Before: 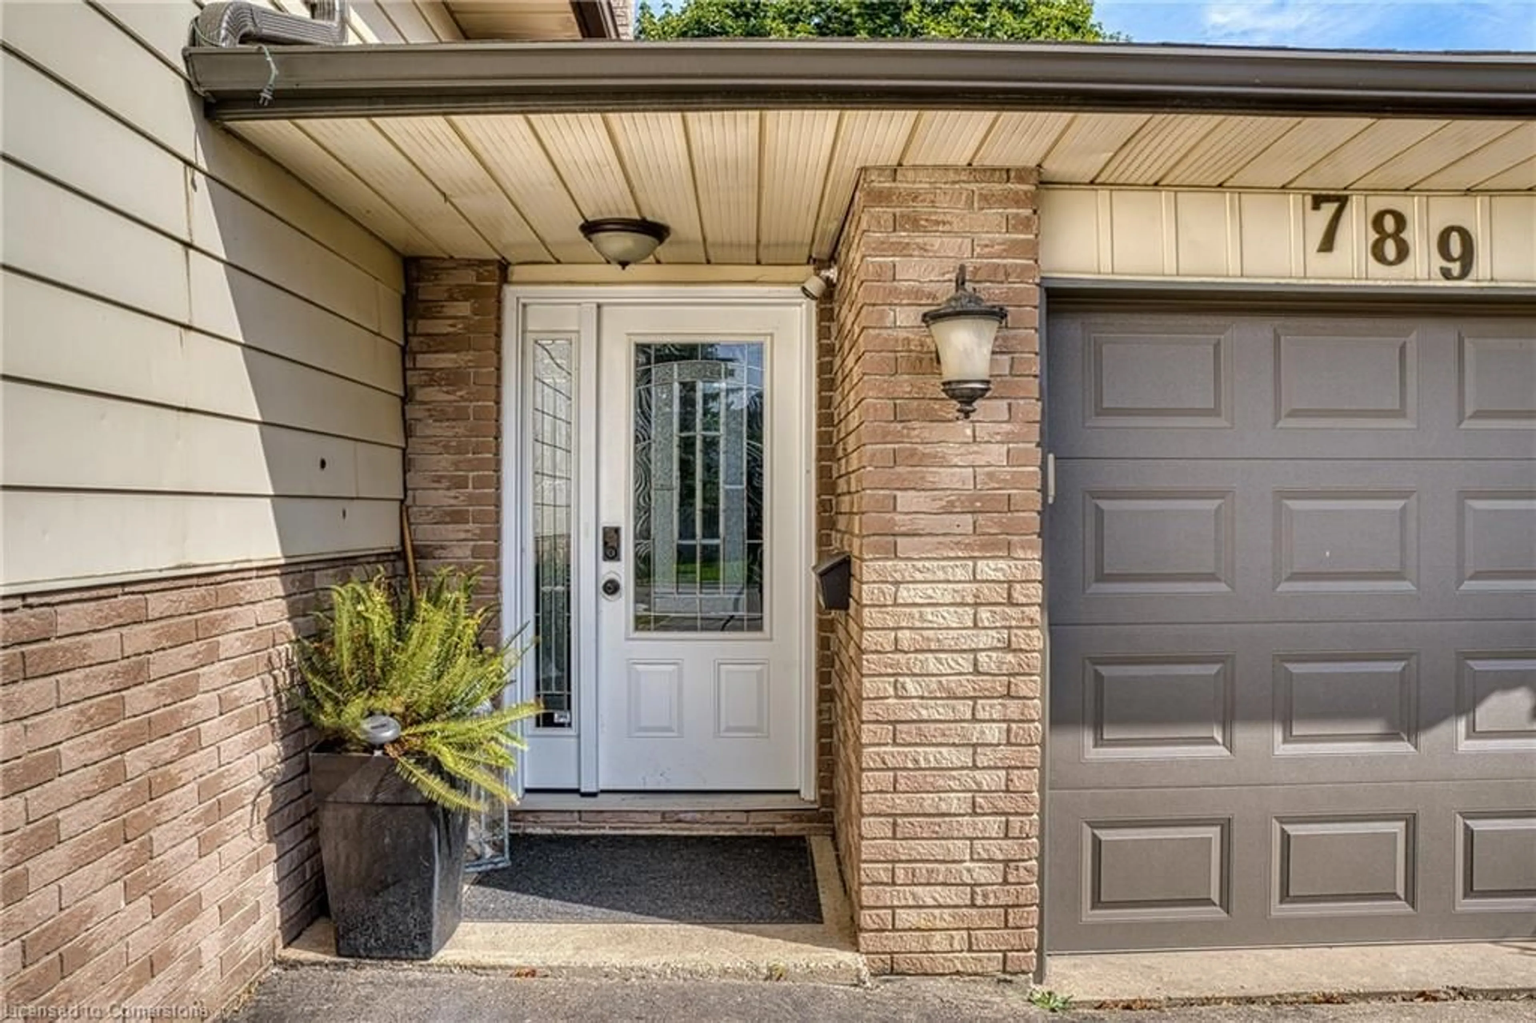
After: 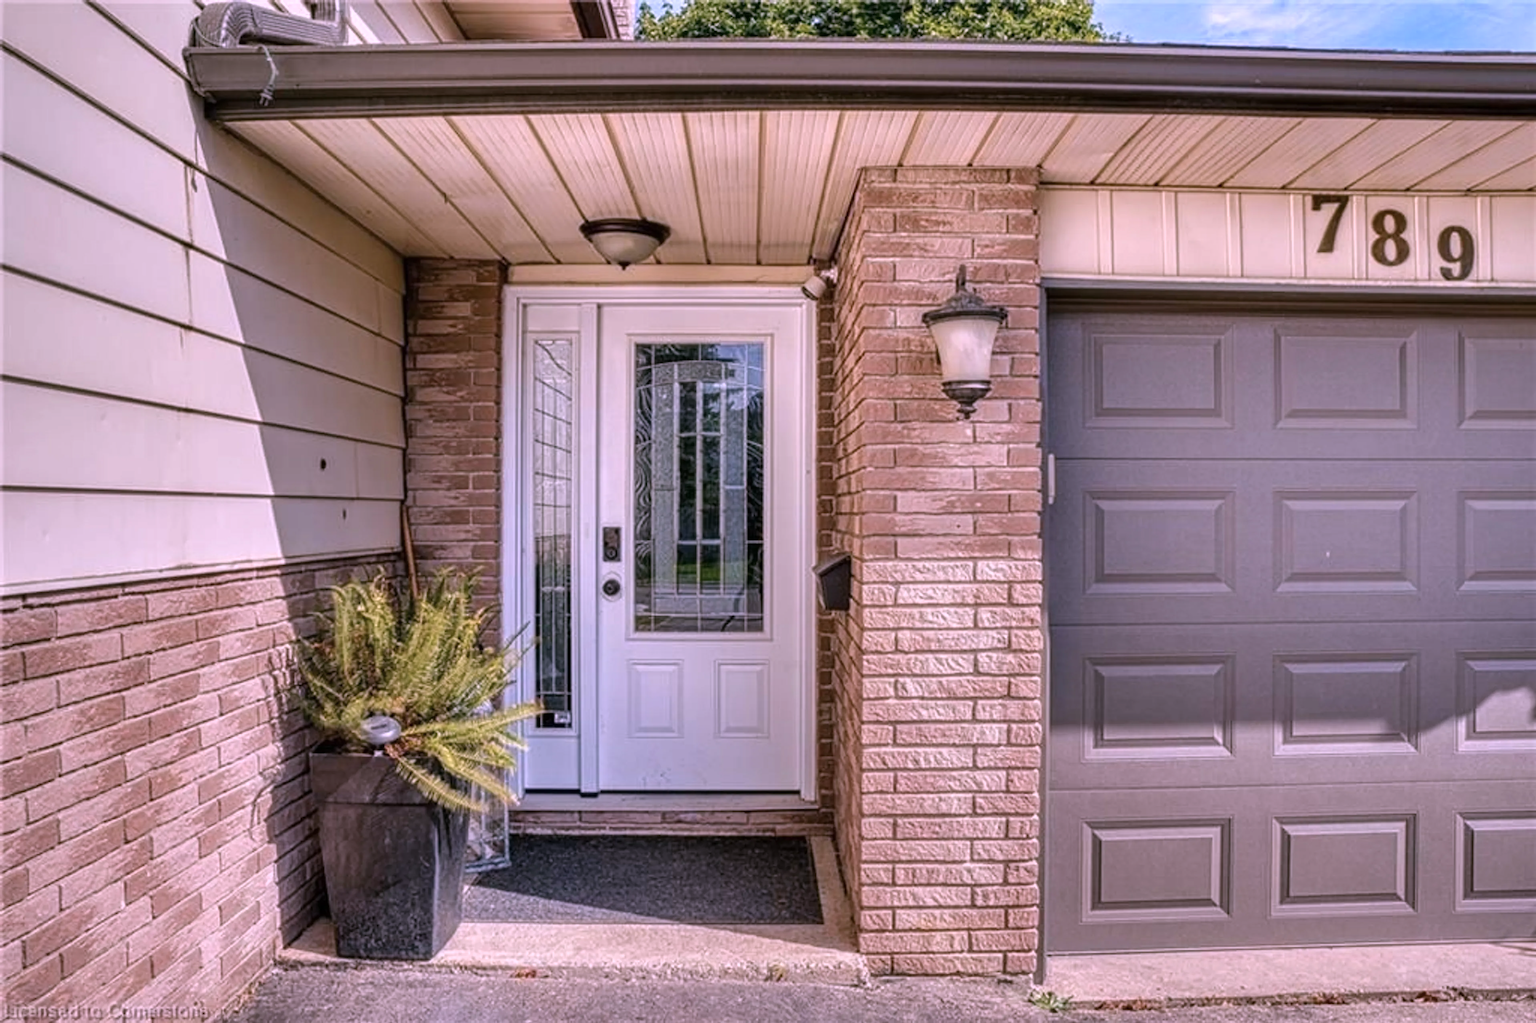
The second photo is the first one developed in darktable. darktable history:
color correction: highlights a* 16.15, highlights b* -20.58
